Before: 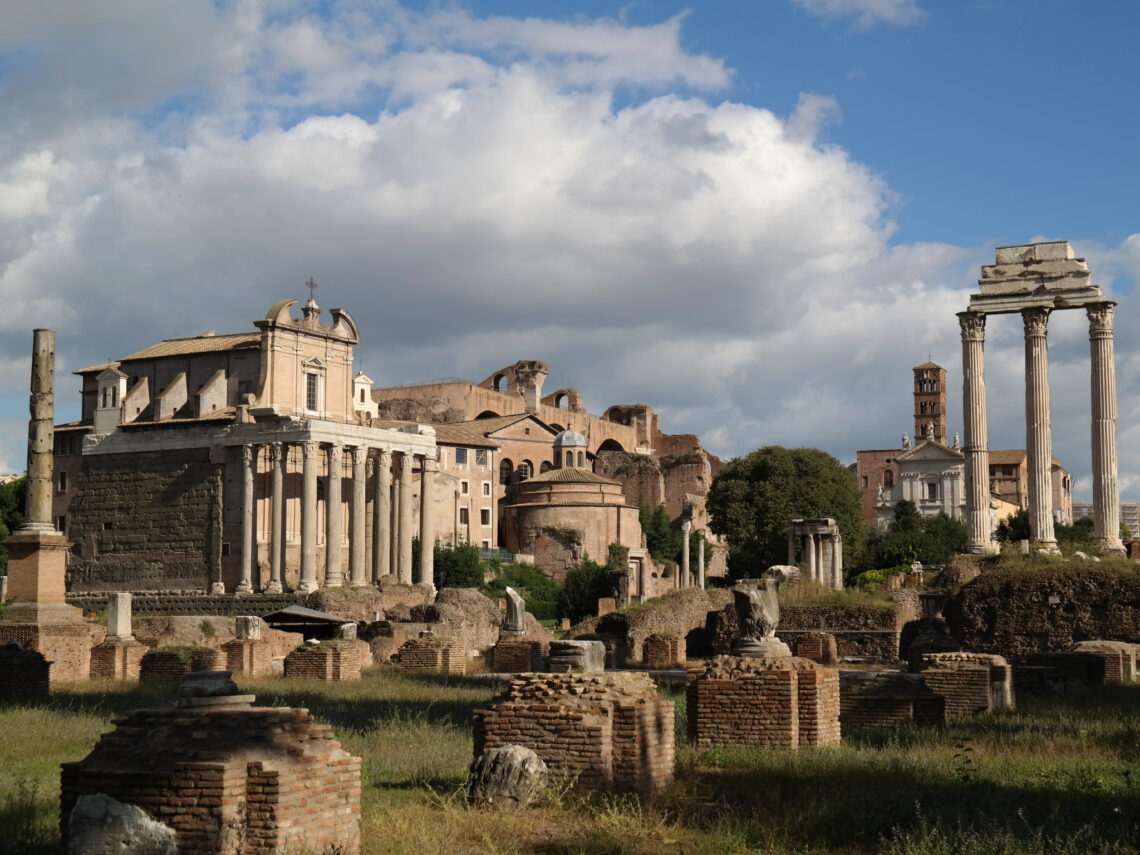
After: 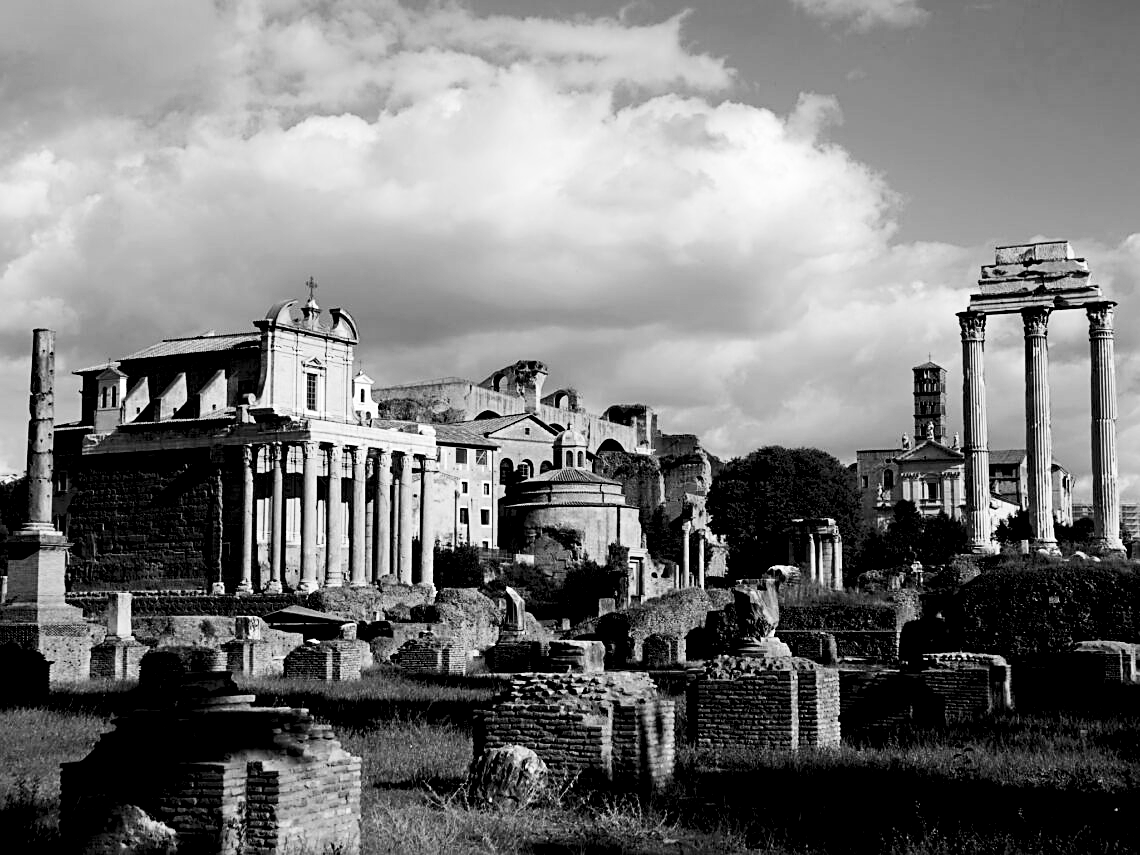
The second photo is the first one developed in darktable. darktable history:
contrast brightness saturation: contrast 0.28
monochrome: on, module defaults
white balance: red 0.925, blue 1.046
sharpen: on, module defaults
rgb levels: levels [[0.029, 0.461, 0.922], [0, 0.5, 1], [0, 0.5, 1]]
exposure: exposure 0.02 EV, compensate highlight preservation false
